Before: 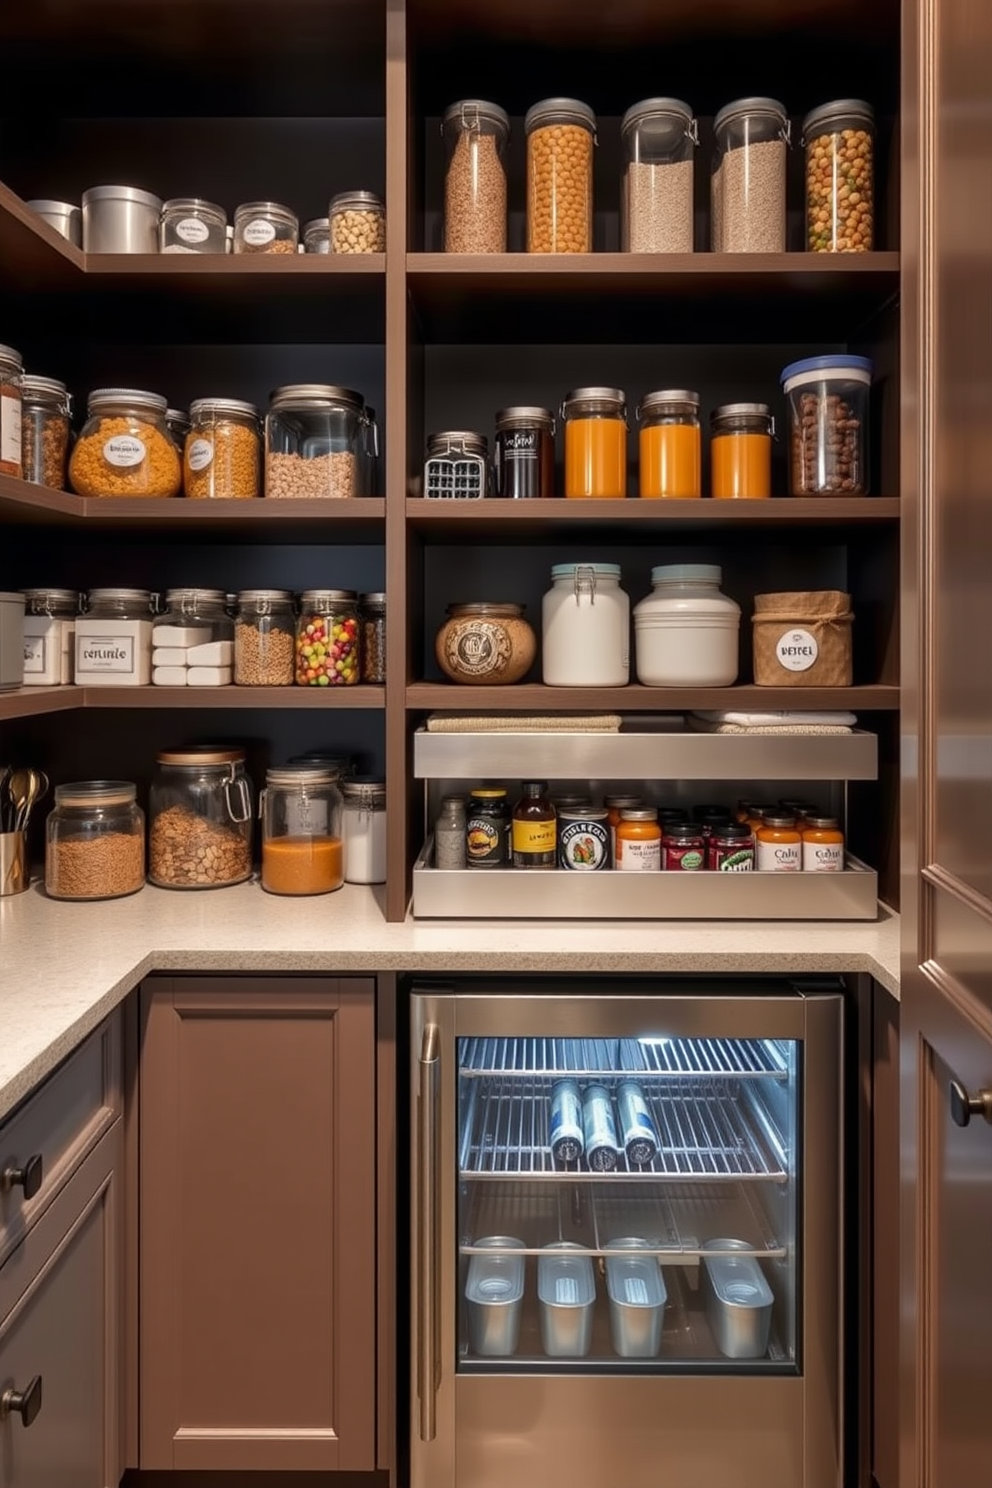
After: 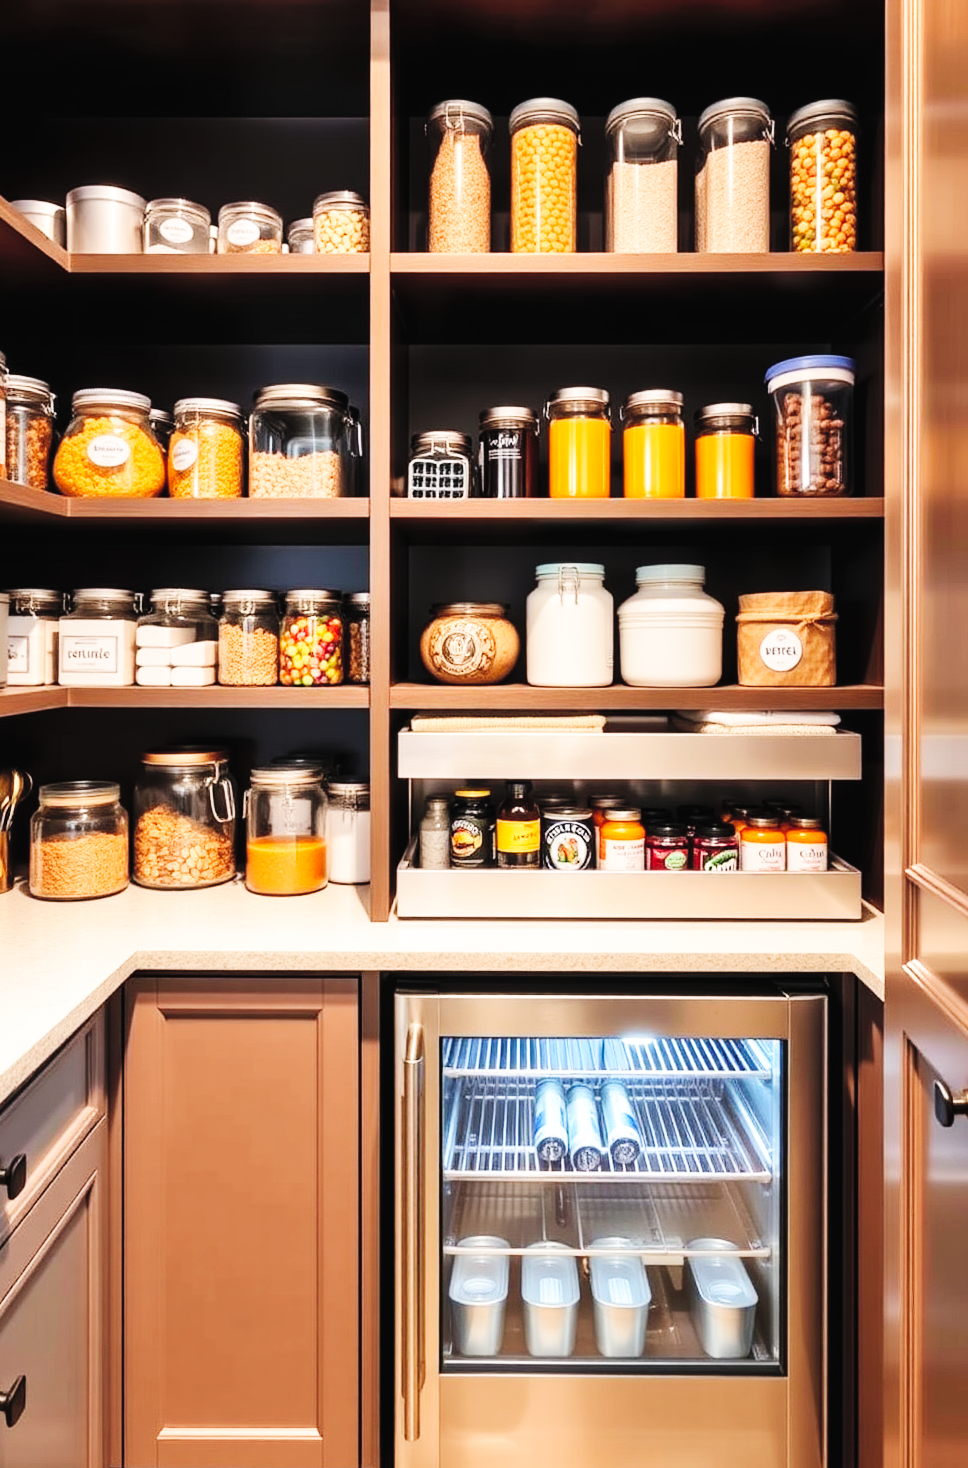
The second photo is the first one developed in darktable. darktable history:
base curve: curves: ch0 [(0, 0) (0, 0) (0.002, 0.001) (0.008, 0.003) (0.019, 0.011) (0.037, 0.037) (0.064, 0.11) (0.102, 0.232) (0.152, 0.379) (0.216, 0.524) (0.296, 0.665) (0.394, 0.789) (0.512, 0.881) (0.651, 0.945) (0.813, 0.986) (1, 1)], preserve colors none
contrast brightness saturation: contrast 0.136, brightness 0.208
crop and rotate: left 1.778%, right 0.629%, bottom 1.291%
